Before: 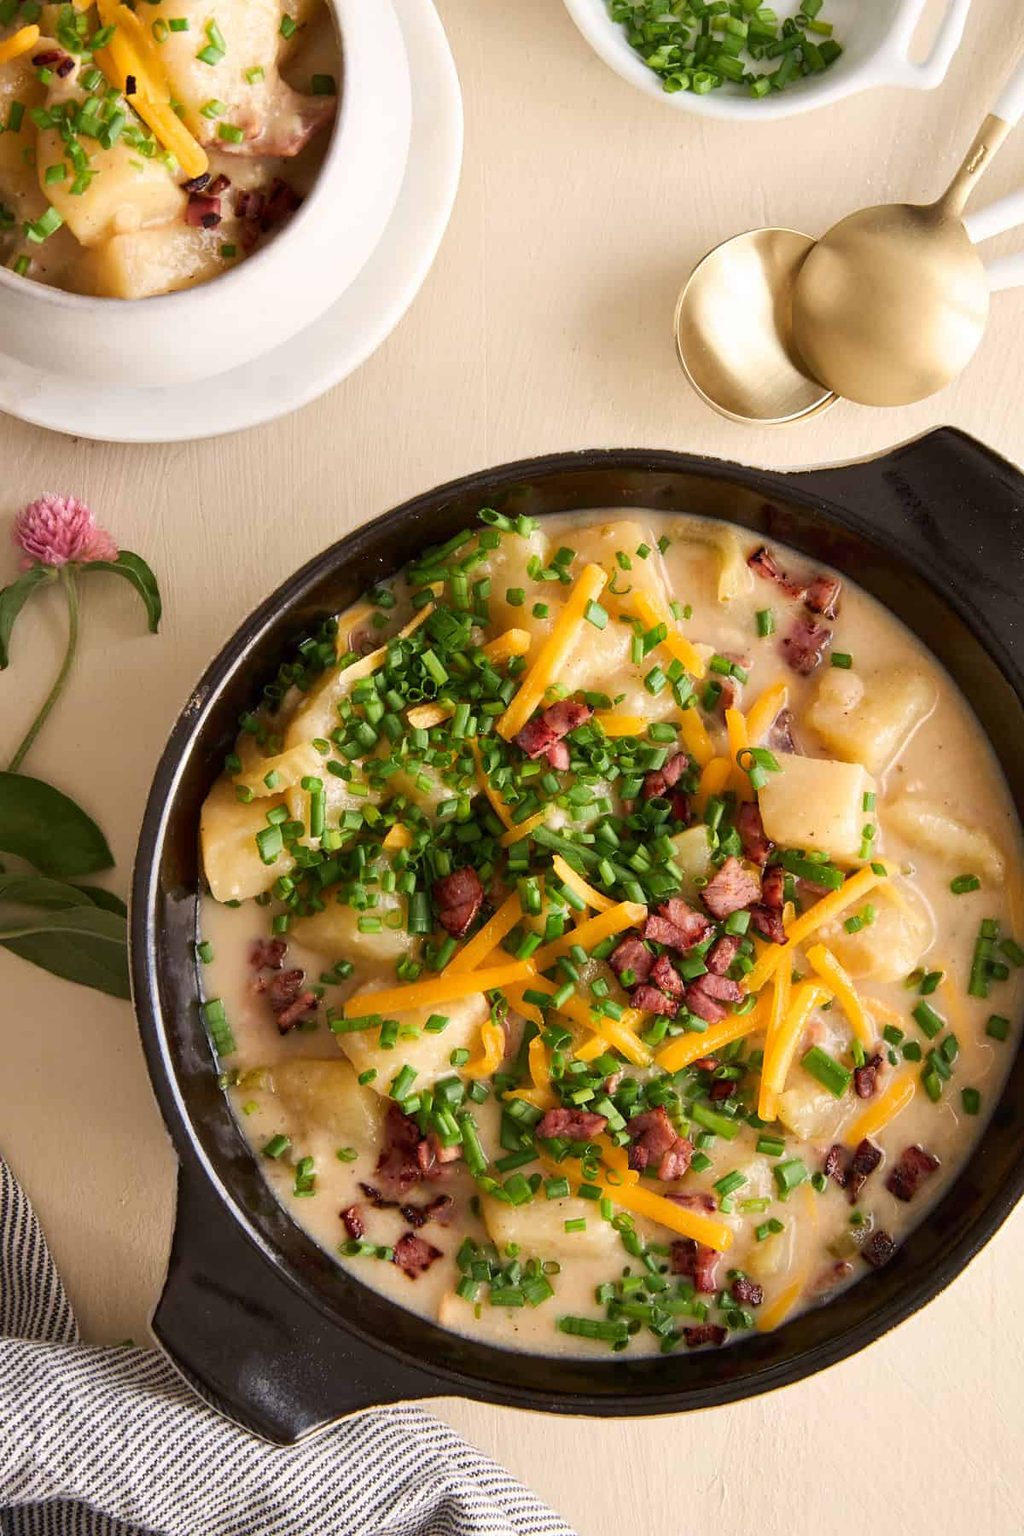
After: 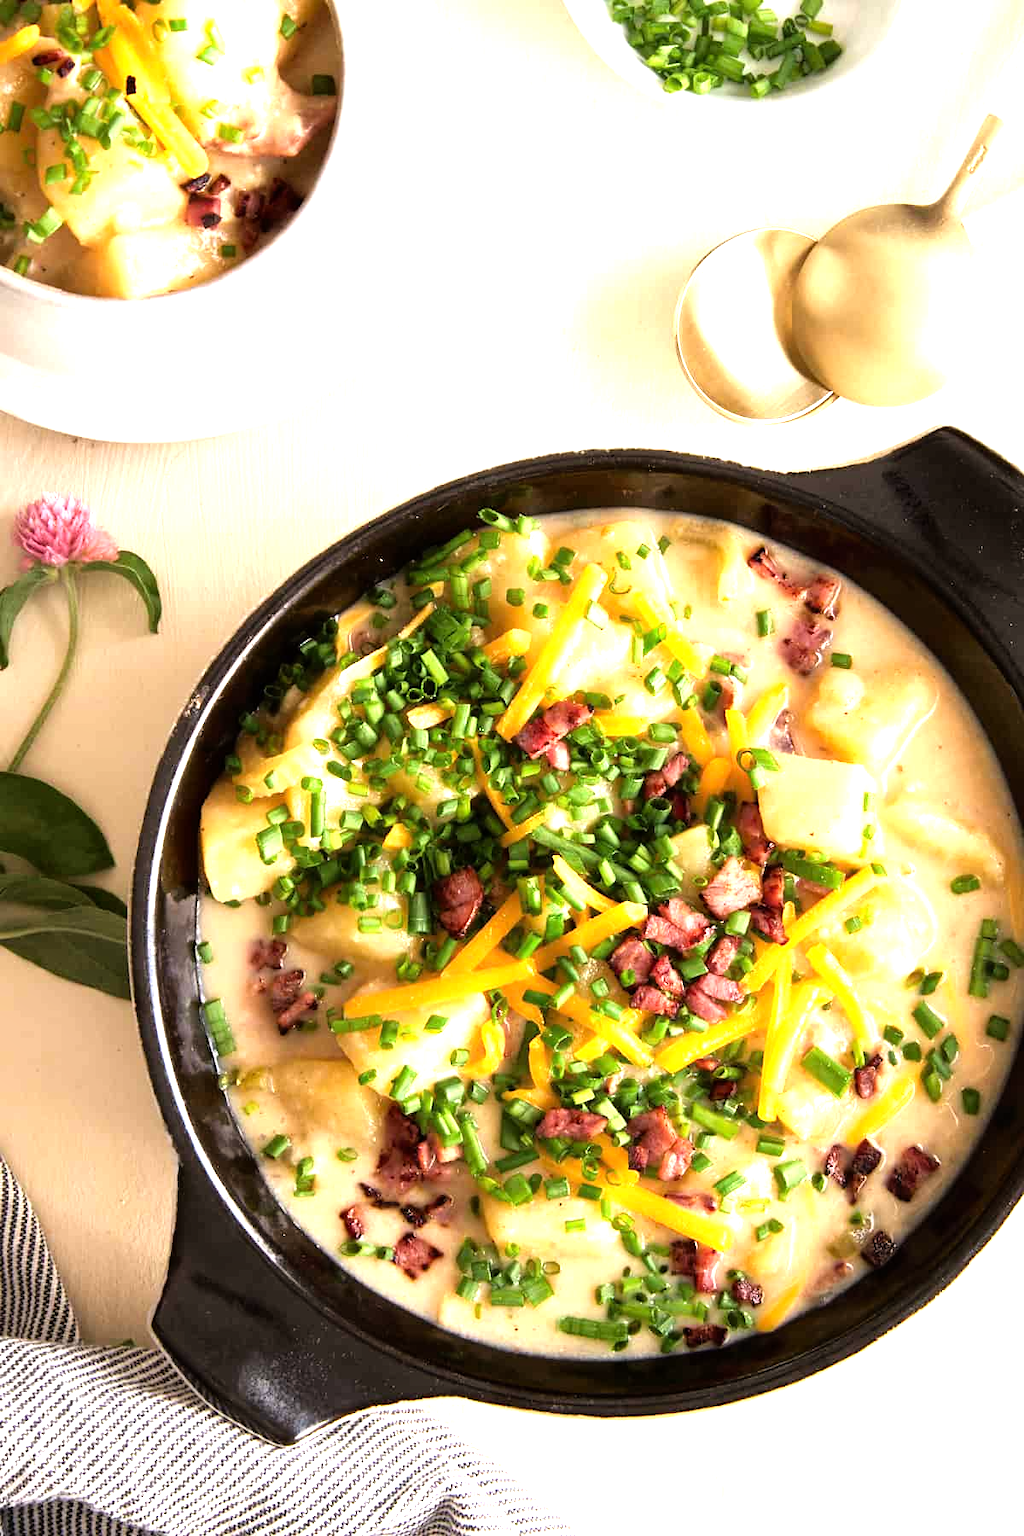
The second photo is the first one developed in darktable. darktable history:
tone equalizer: -8 EV -1.1 EV, -7 EV -1.03 EV, -6 EV -0.847 EV, -5 EV -0.55 EV, -3 EV 0.603 EV, -2 EV 0.873 EV, -1 EV 0.988 EV, +0 EV 1.07 EV
exposure: exposure 0.2 EV, compensate exposure bias true, compensate highlight preservation false
